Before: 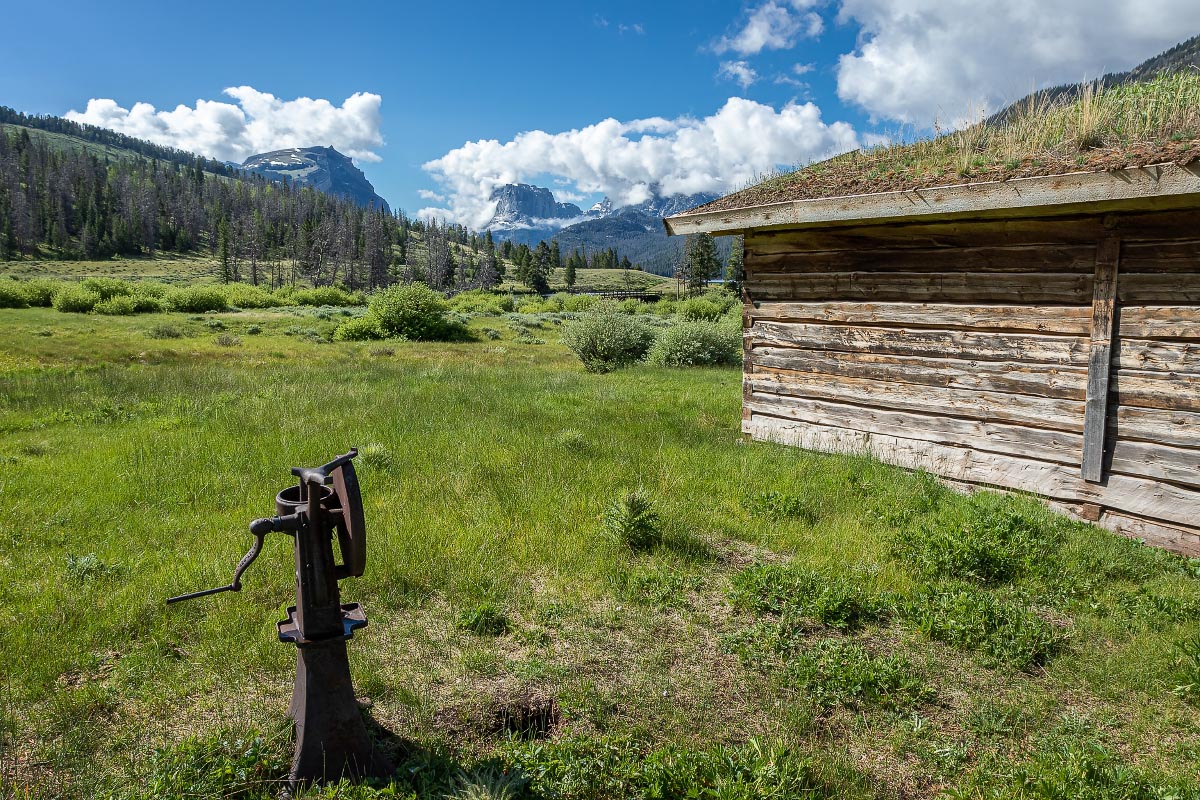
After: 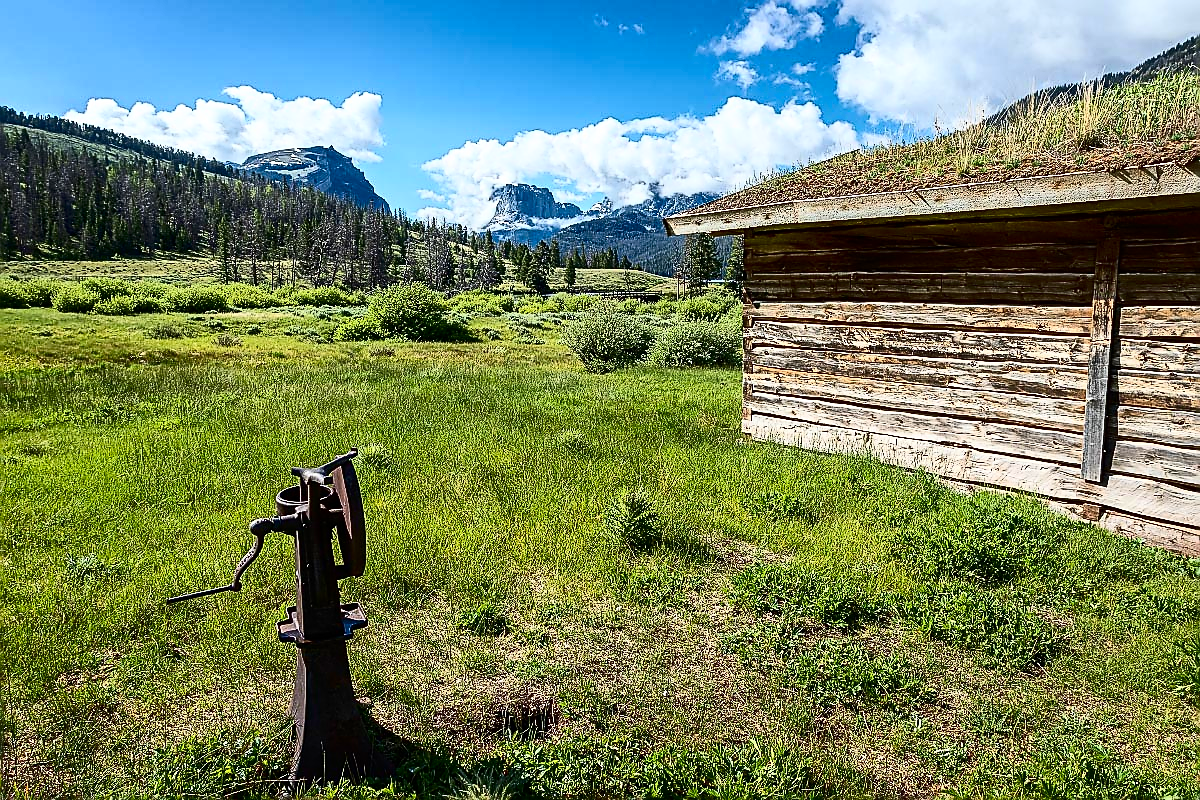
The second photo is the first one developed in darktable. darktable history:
sharpen: radius 1.413, amount 1.249, threshold 0.724
contrast brightness saturation: contrast 0.399, brightness 0.048, saturation 0.265
